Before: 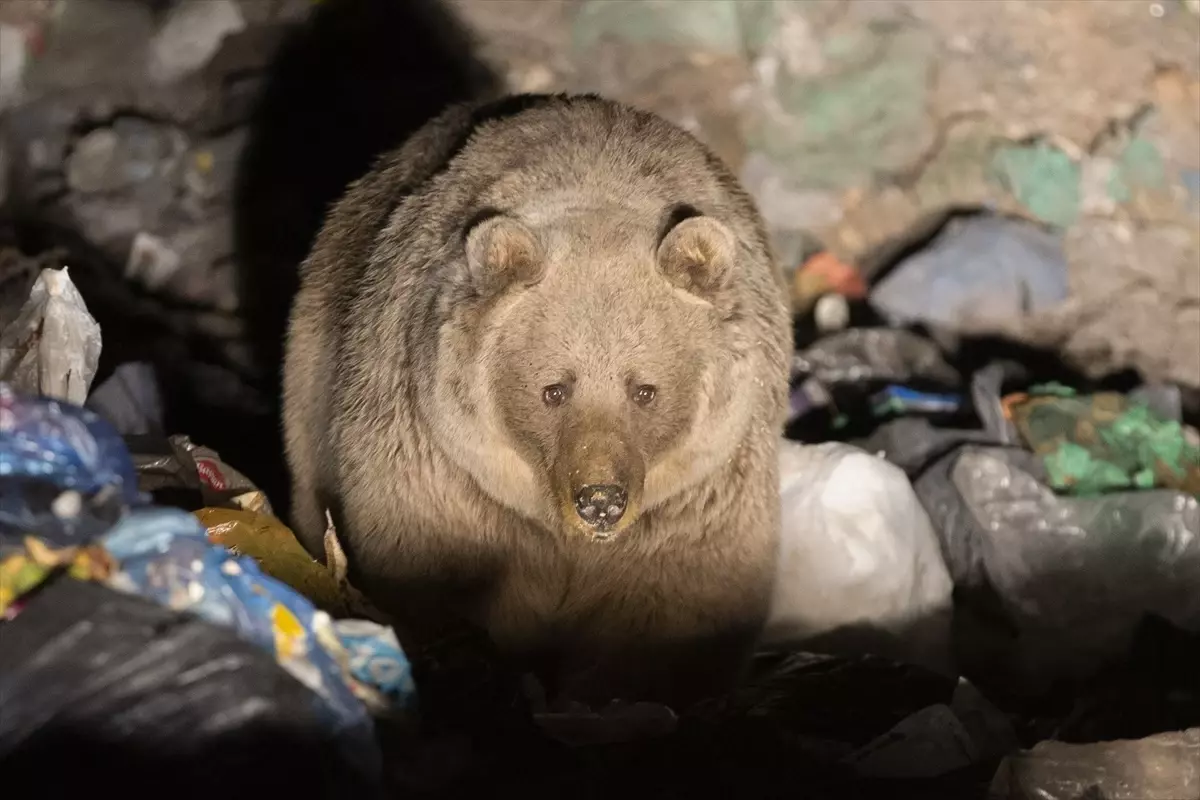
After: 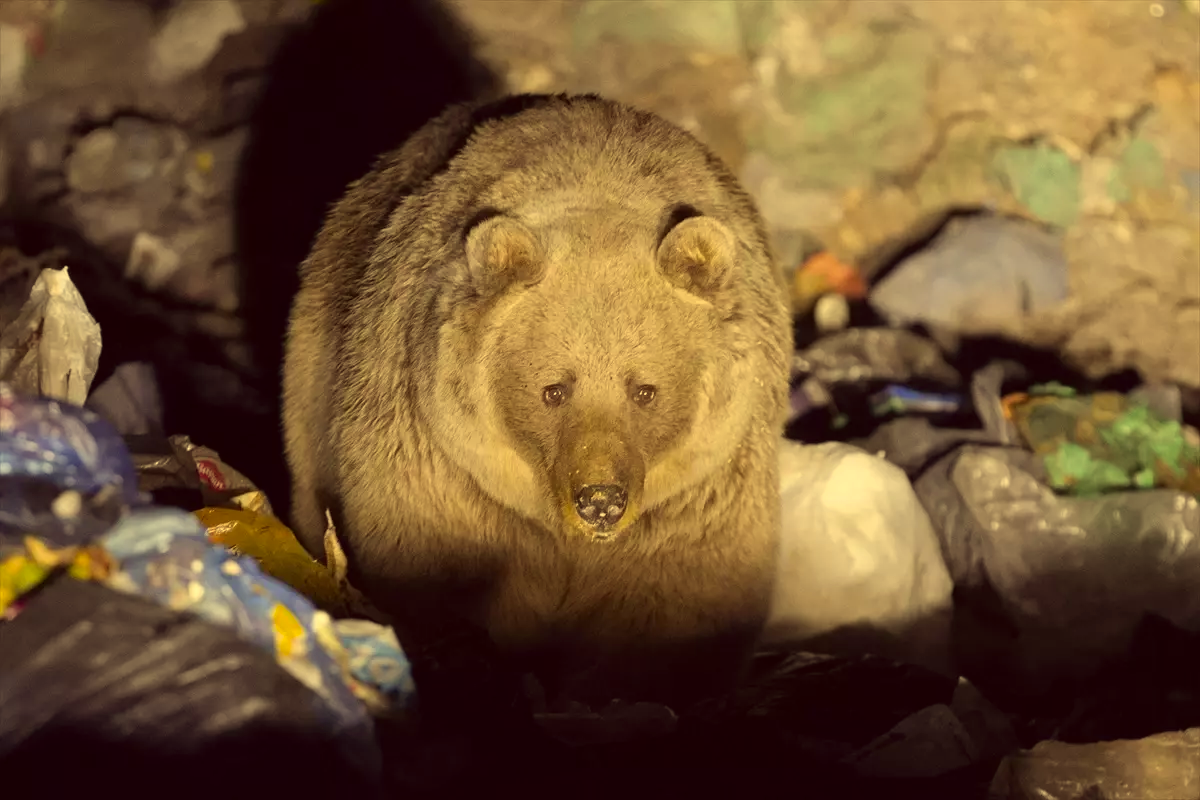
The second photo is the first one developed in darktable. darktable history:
color correction: highlights a* -0.408, highlights b* 39.76, shadows a* 9.3, shadows b* -0.696
